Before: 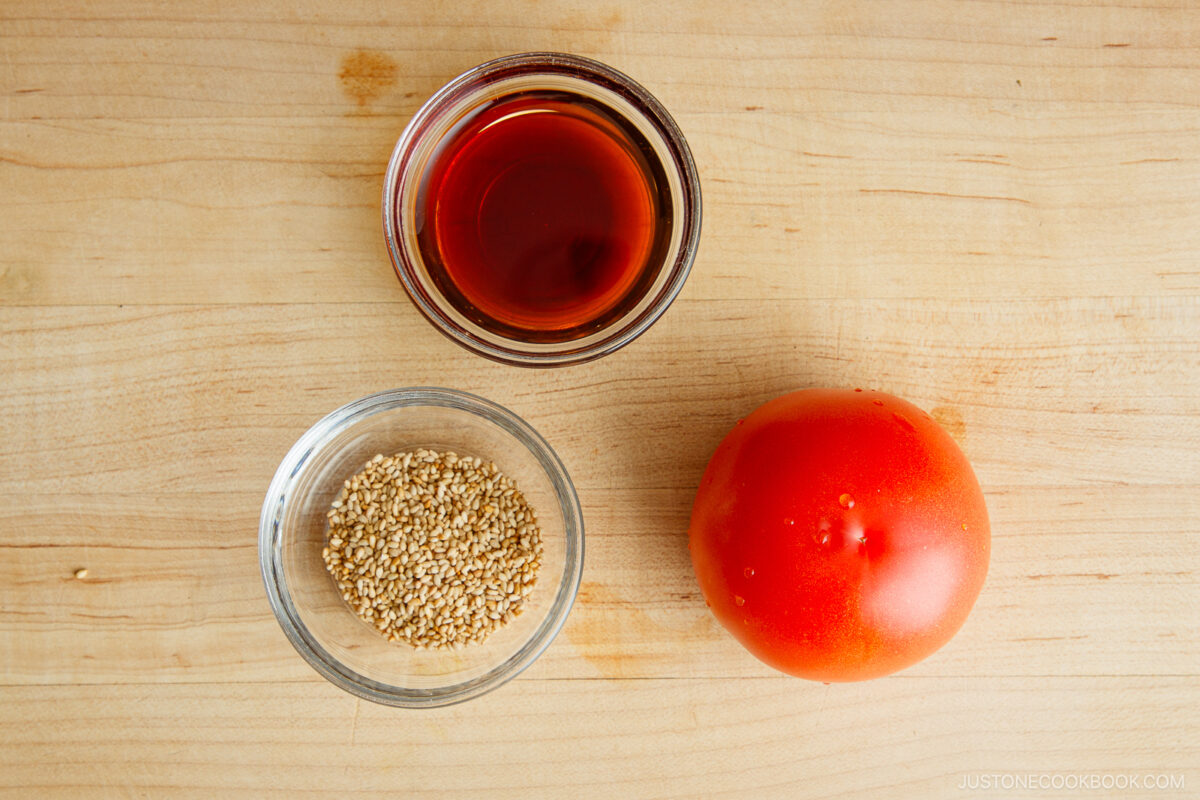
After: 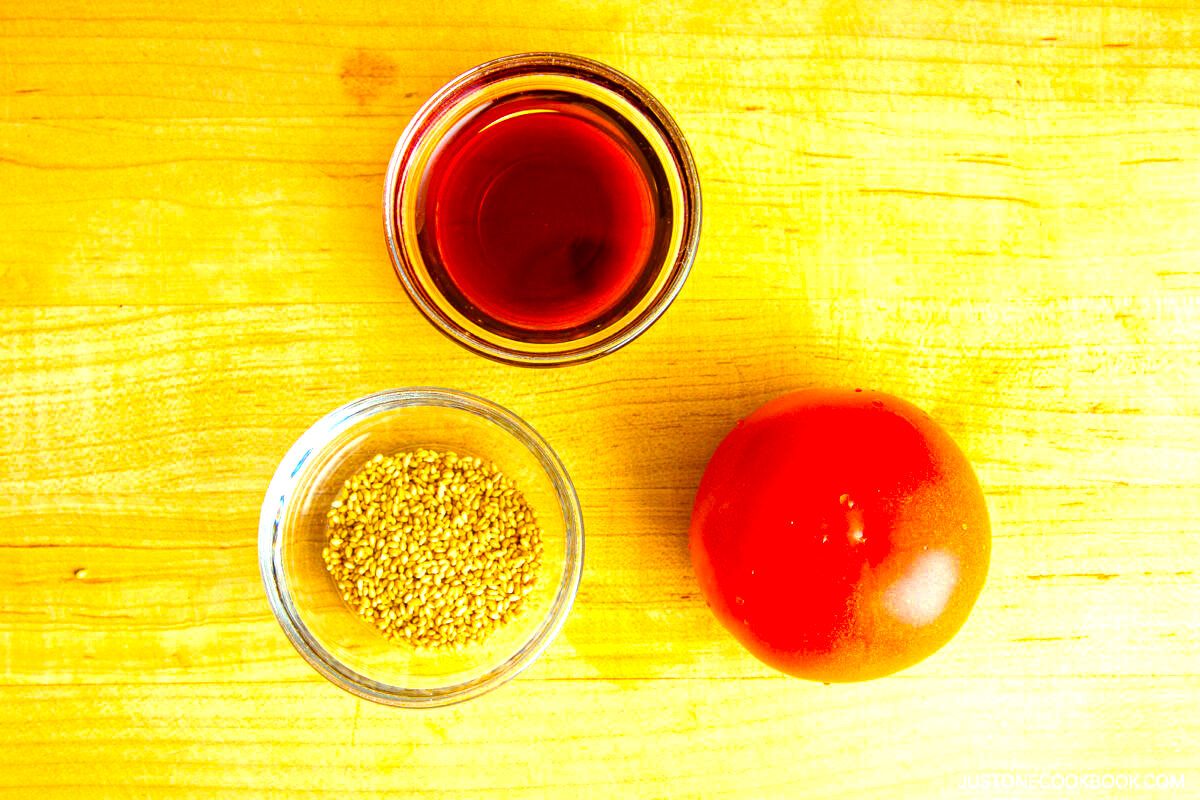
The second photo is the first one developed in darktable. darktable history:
color balance rgb: linear chroma grading › global chroma 42%, perceptual saturation grading › global saturation 42%, global vibrance 33%
haze removal: compatibility mode true, adaptive false
exposure: exposure 1.061 EV, compensate highlight preservation false
